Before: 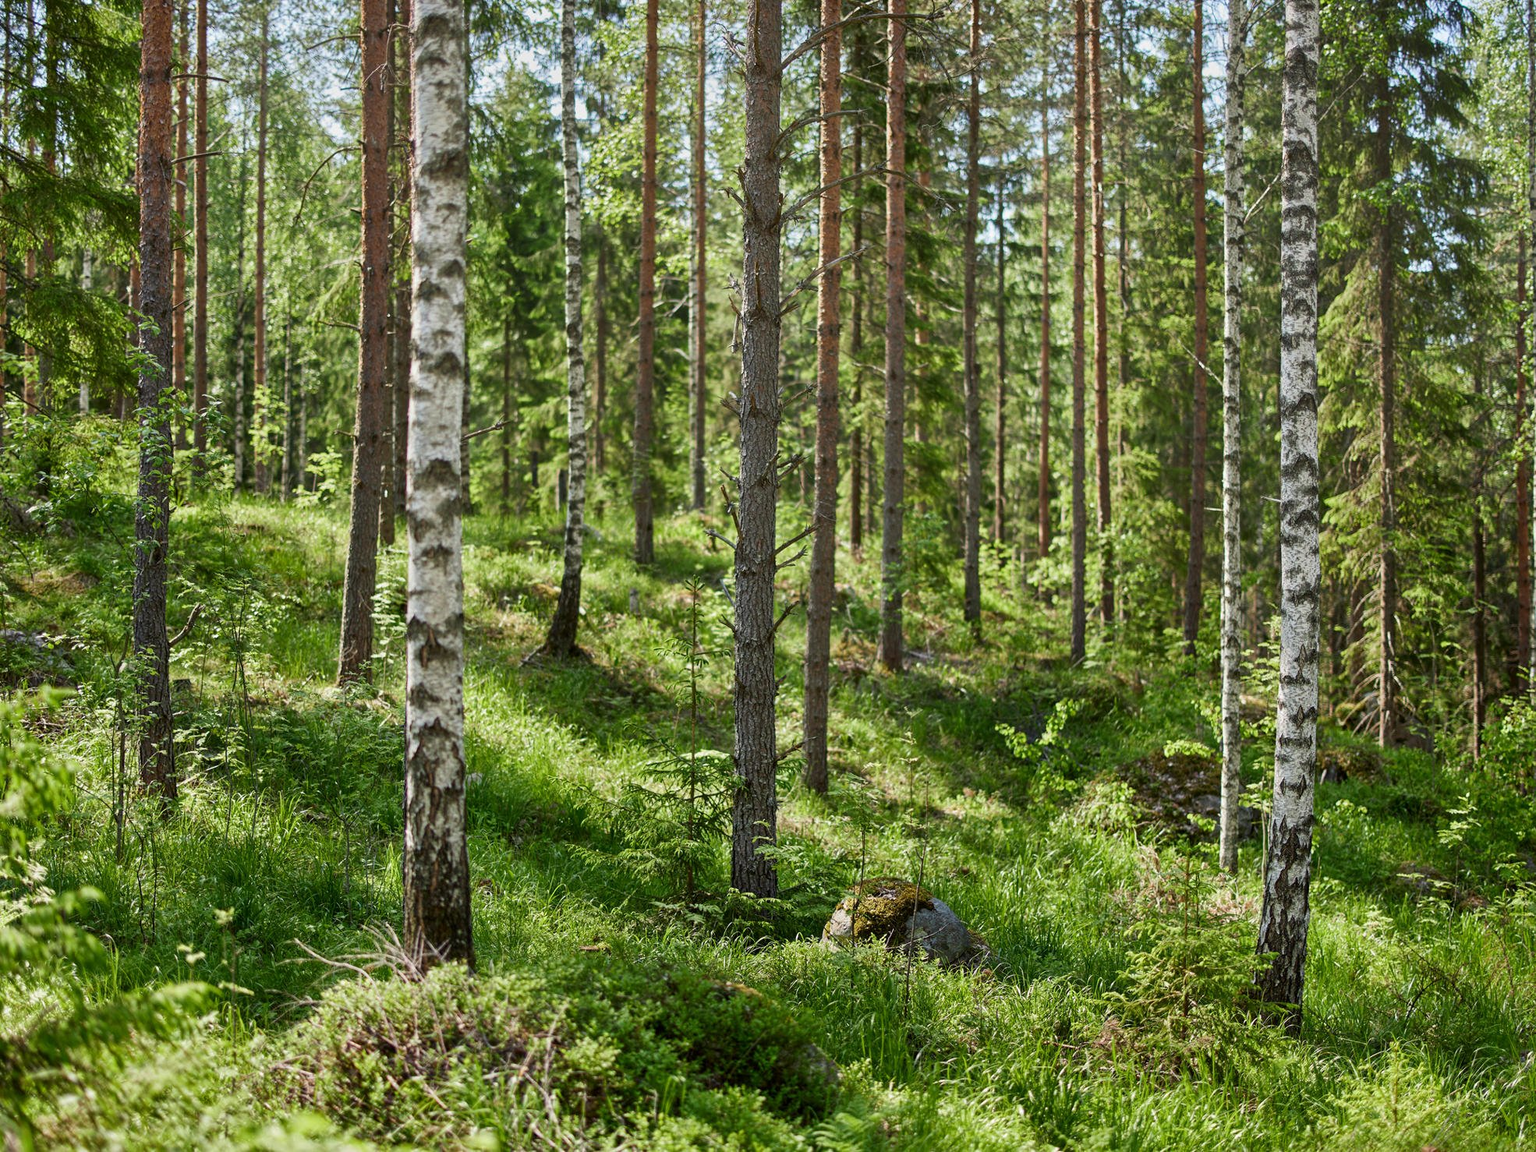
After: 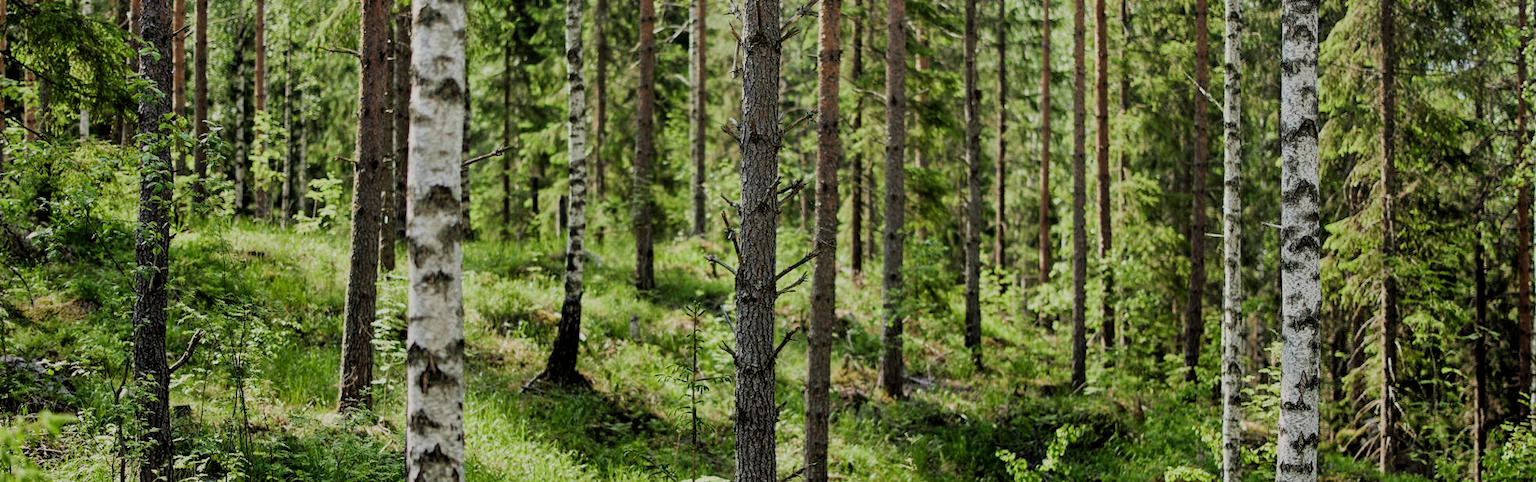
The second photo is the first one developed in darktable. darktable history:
crop and rotate: top 23.84%, bottom 34.294%
filmic rgb: black relative exposure -4.38 EV, white relative exposure 4.56 EV, hardness 2.37, contrast 1.05
